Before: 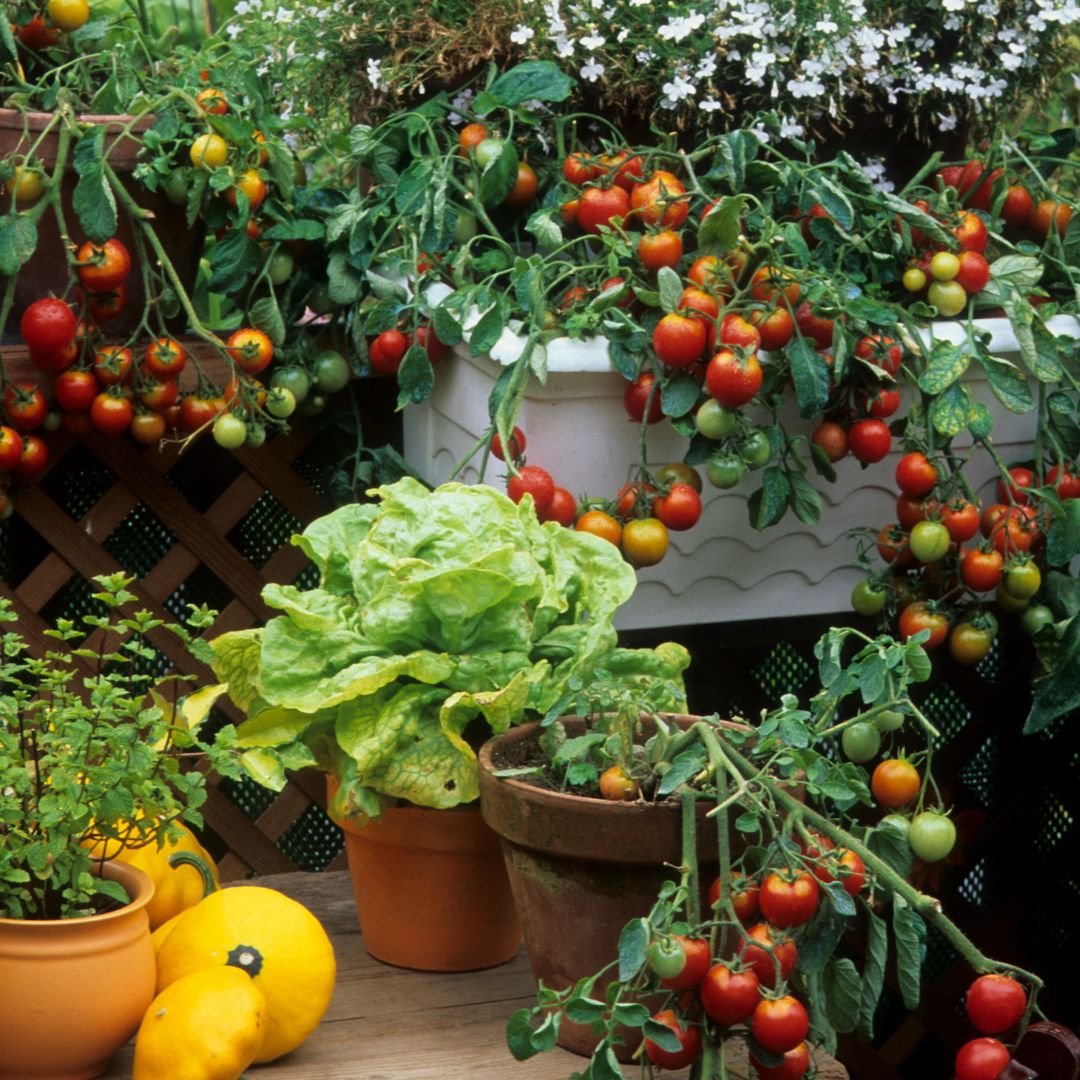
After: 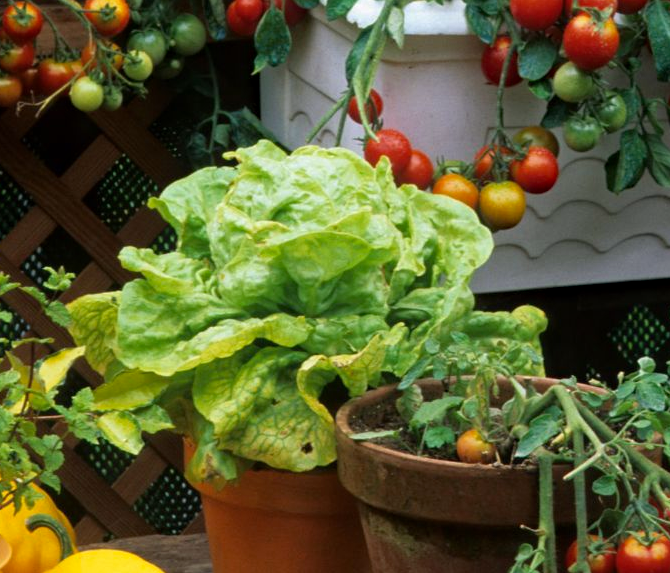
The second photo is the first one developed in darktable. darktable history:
haze removal: compatibility mode true, adaptive false
crop: left 13.312%, top 31.28%, right 24.627%, bottom 15.582%
